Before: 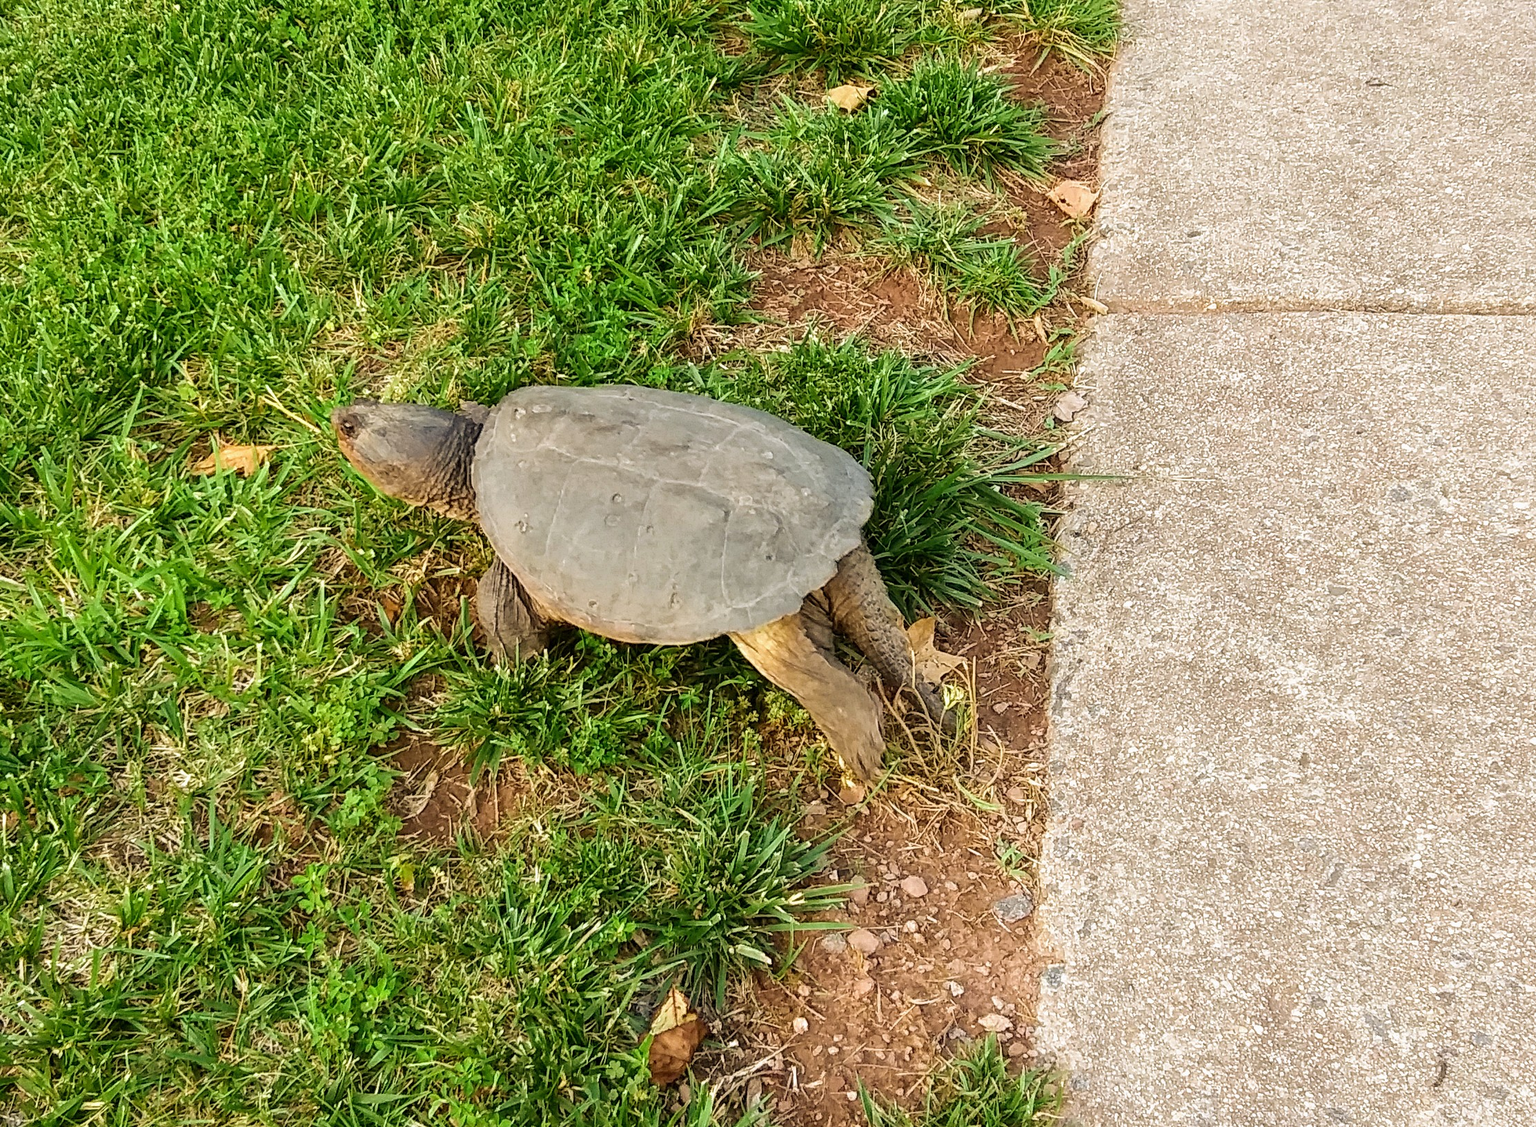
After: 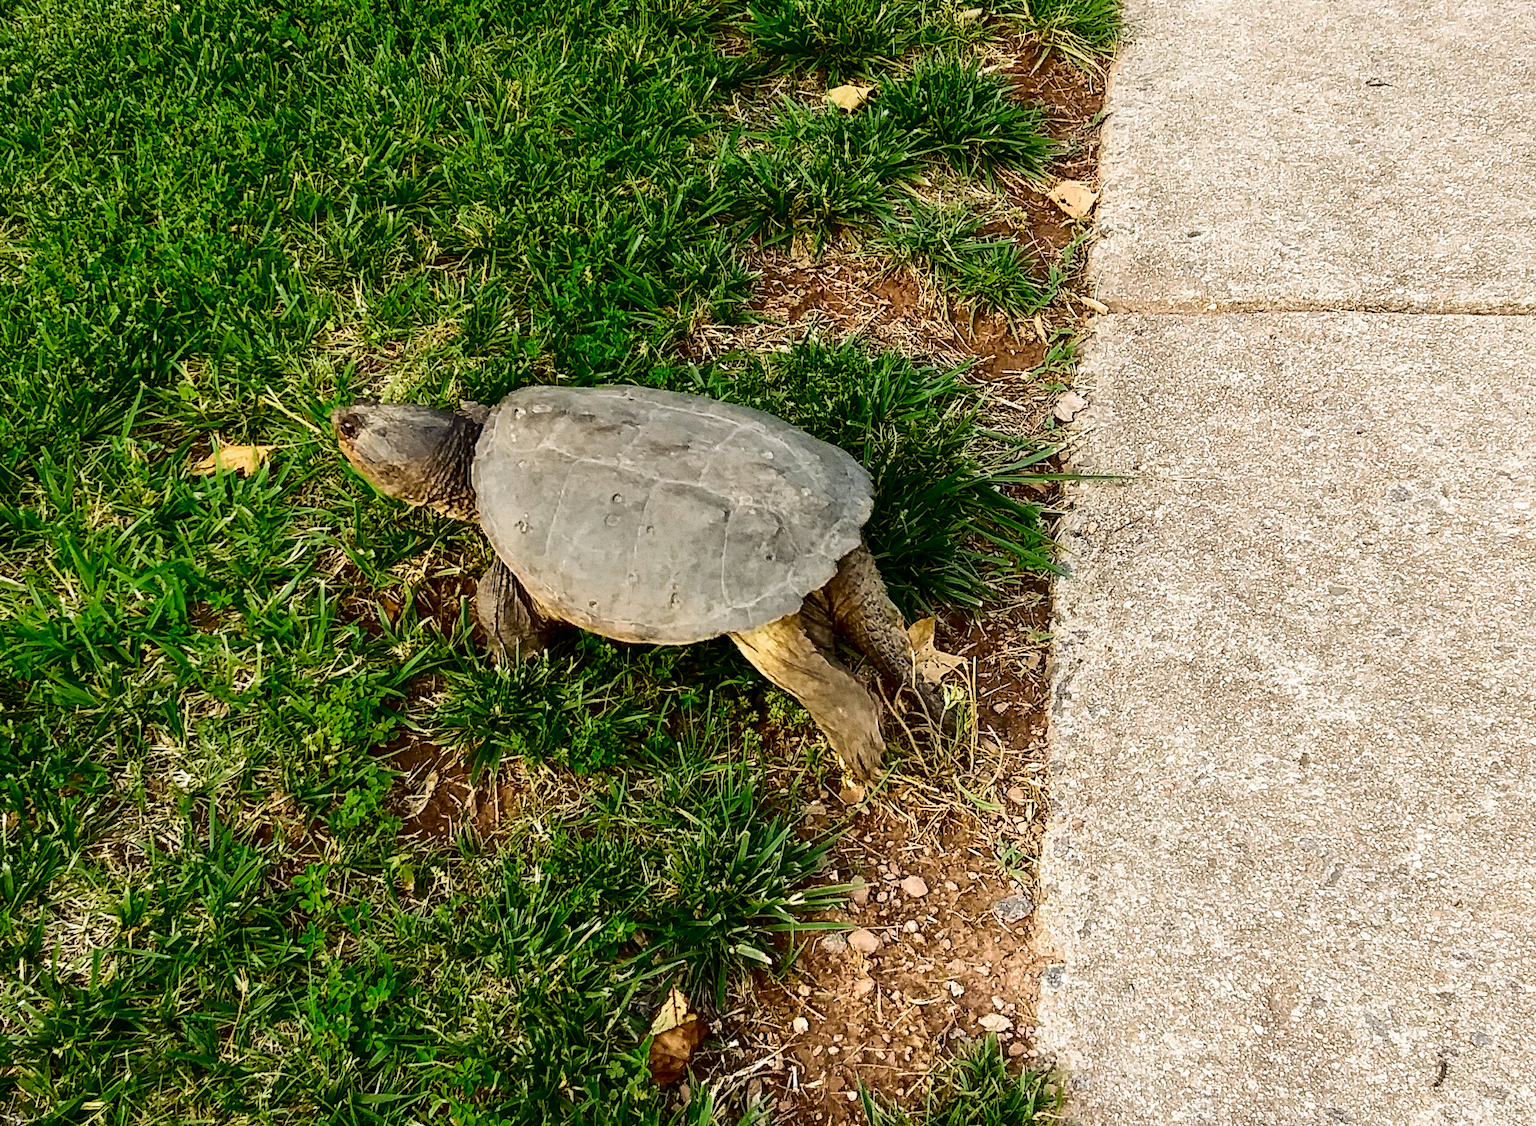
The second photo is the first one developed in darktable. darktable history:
contrast brightness saturation: contrast 0.24, brightness -0.24, saturation 0.14
color zones: curves: ch0 [(0, 0.558) (0.143, 0.548) (0.286, 0.447) (0.429, 0.259) (0.571, 0.5) (0.714, 0.5) (0.857, 0.593) (1, 0.558)]; ch1 [(0, 0.543) (0.01, 0.544) (0.12, 0.492) (0.248, 0.458) (0.5, 0.534) (0.748, 0.5) (0.99, 0.469) (1, 0.543)]; ch2 [(0, 0.507) (0.143, 0.522) (0.286, 0.505) (0.429, 0.5) (0.571, 0.5) (0.714, 0.5) (0.857, 0.5) (1, 0.507)]
